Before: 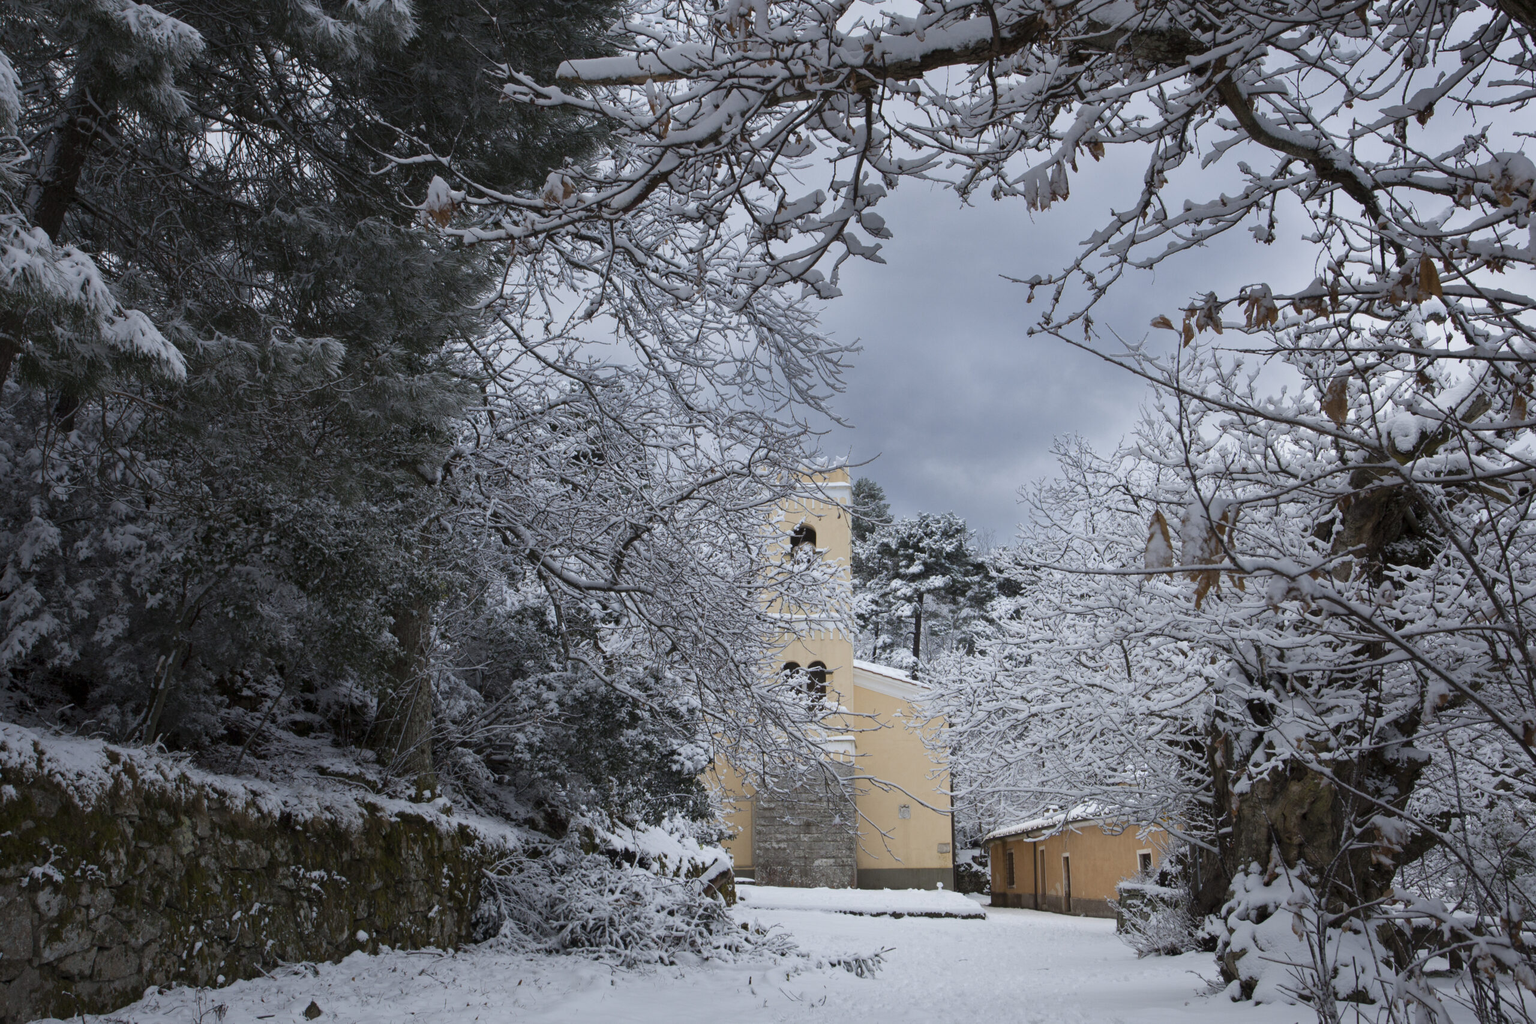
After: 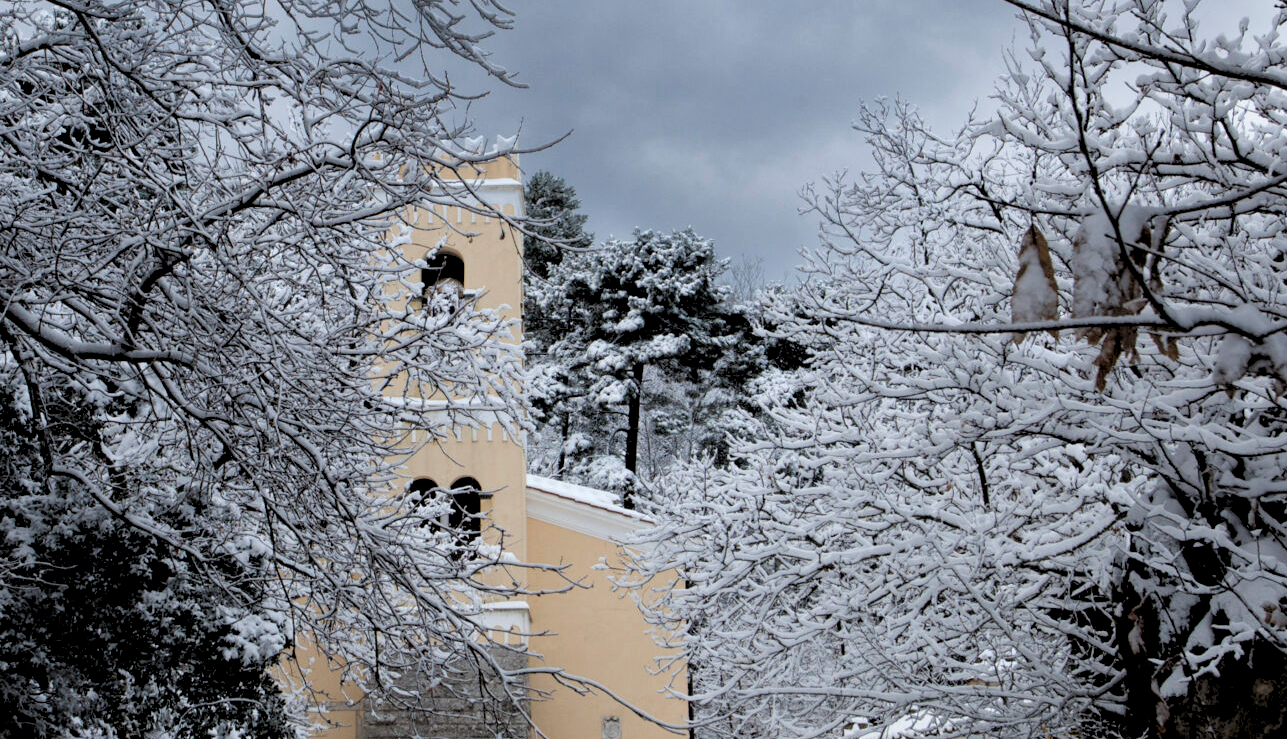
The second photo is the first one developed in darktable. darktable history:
crop: left 35.03%, top 36.625%, right 14.663%, bottom 20.057%
rgb levels: levels [[0.034, 0.472, 0.904], [0, 0.5, 1], [0, 0.5, 1]]
